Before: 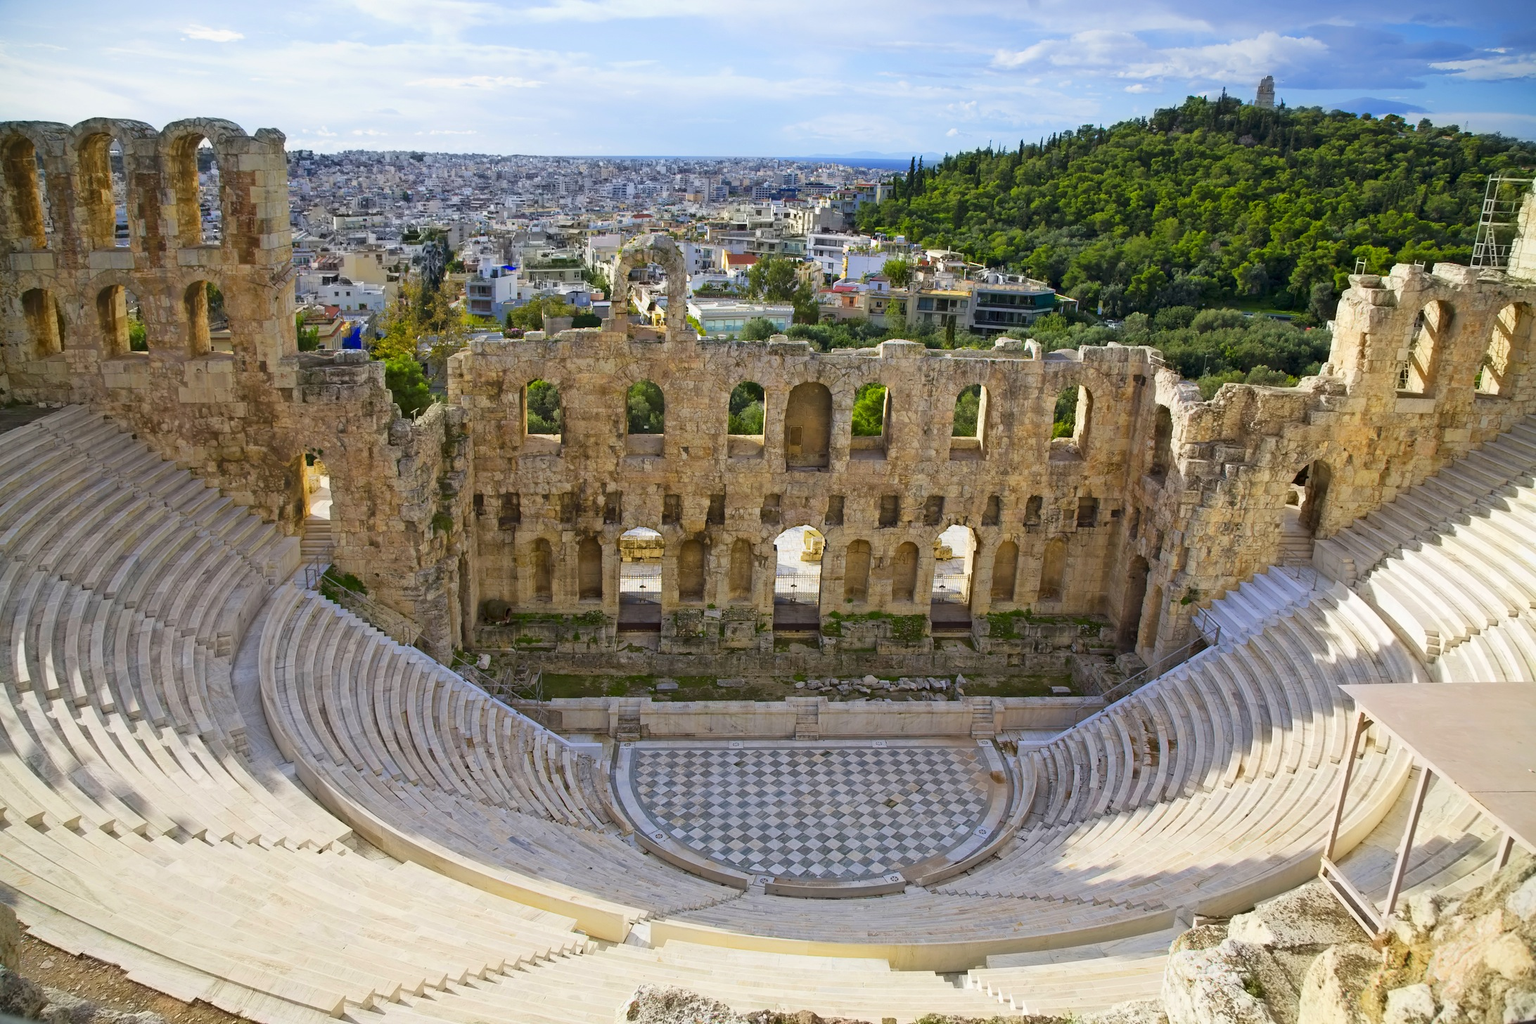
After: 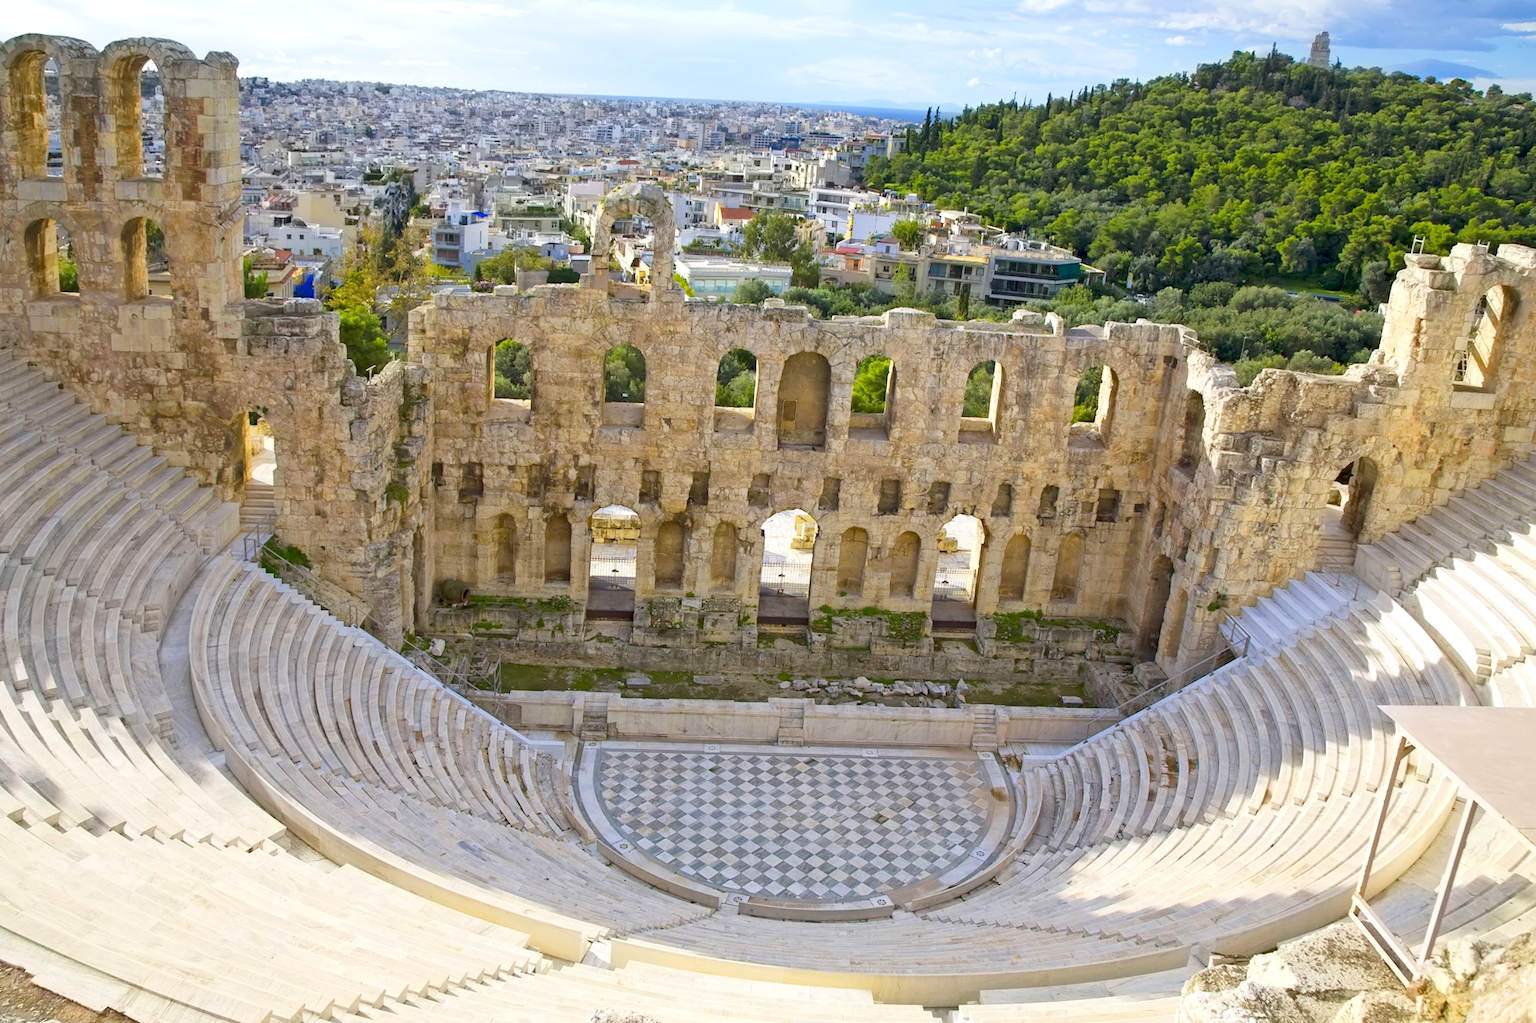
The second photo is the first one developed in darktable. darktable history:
crop and rotate: angle -1.96°, left 3.097%, top 4.154%, right 1.586%, bottom 0.529%
exposure: exposure 0.207 EV, compensate highlight preservation false
